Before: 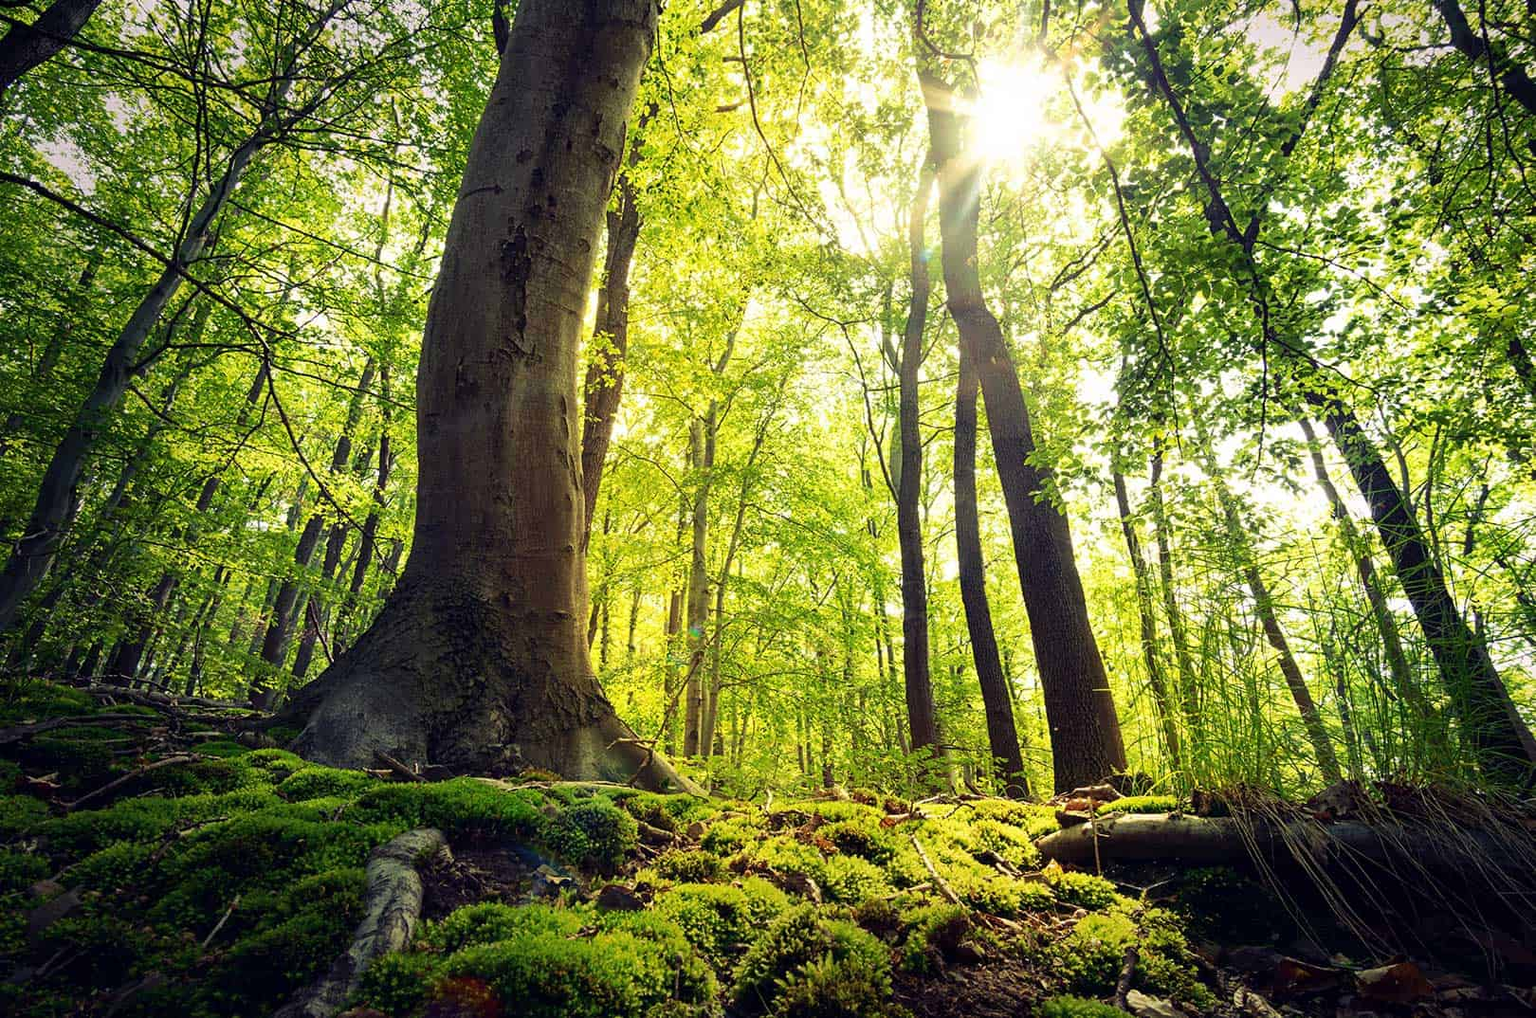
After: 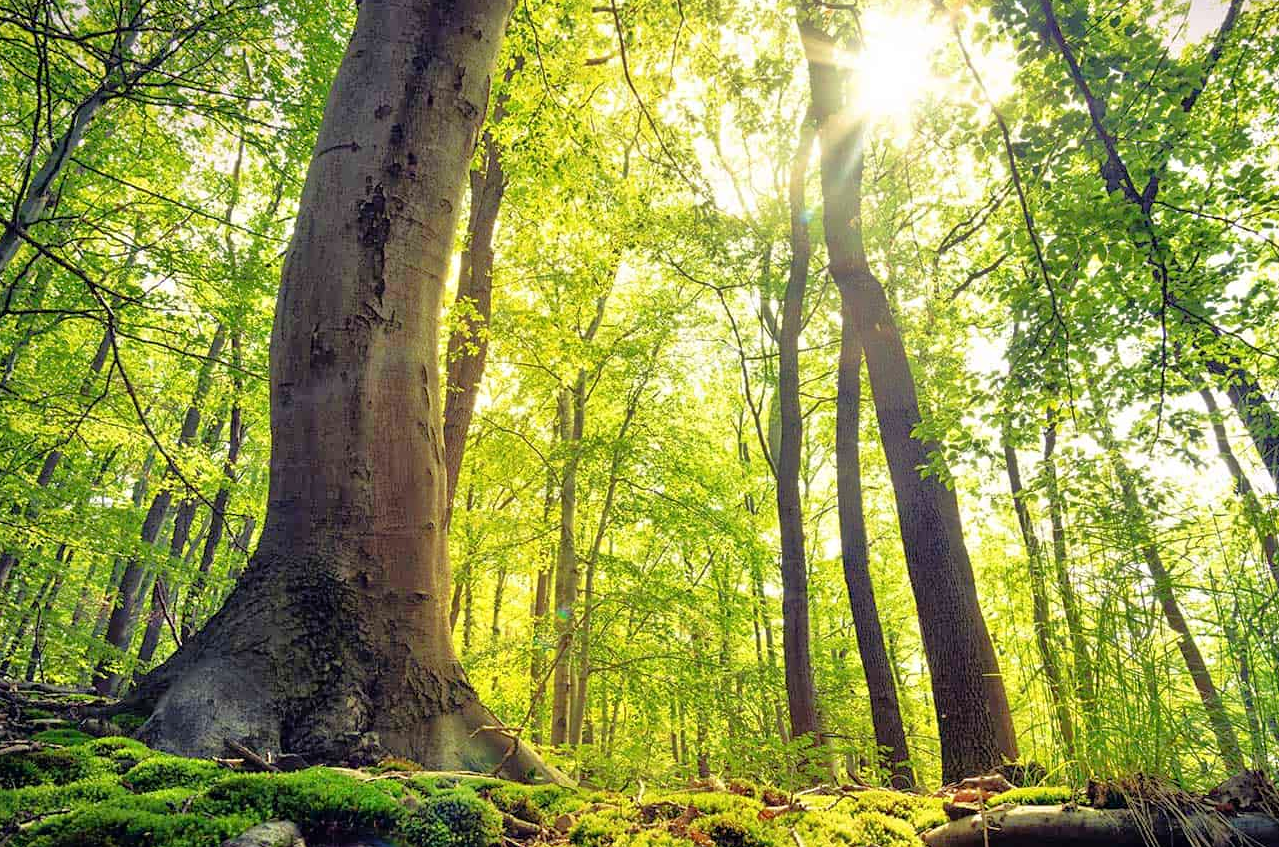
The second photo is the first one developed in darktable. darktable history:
crop and rotate: left 10.531%, top 5.028%, right 10.482%, bottom 16.067%
tone equalizer: -7 EV 0.153 EV, -6 EV 0.606 EV, -5 EV 1.12 EV, -4 EV 1.29 EV, -3 EV 1.15 EV, -2 EV 0.6 EV, -1 EV 0.146 EV
